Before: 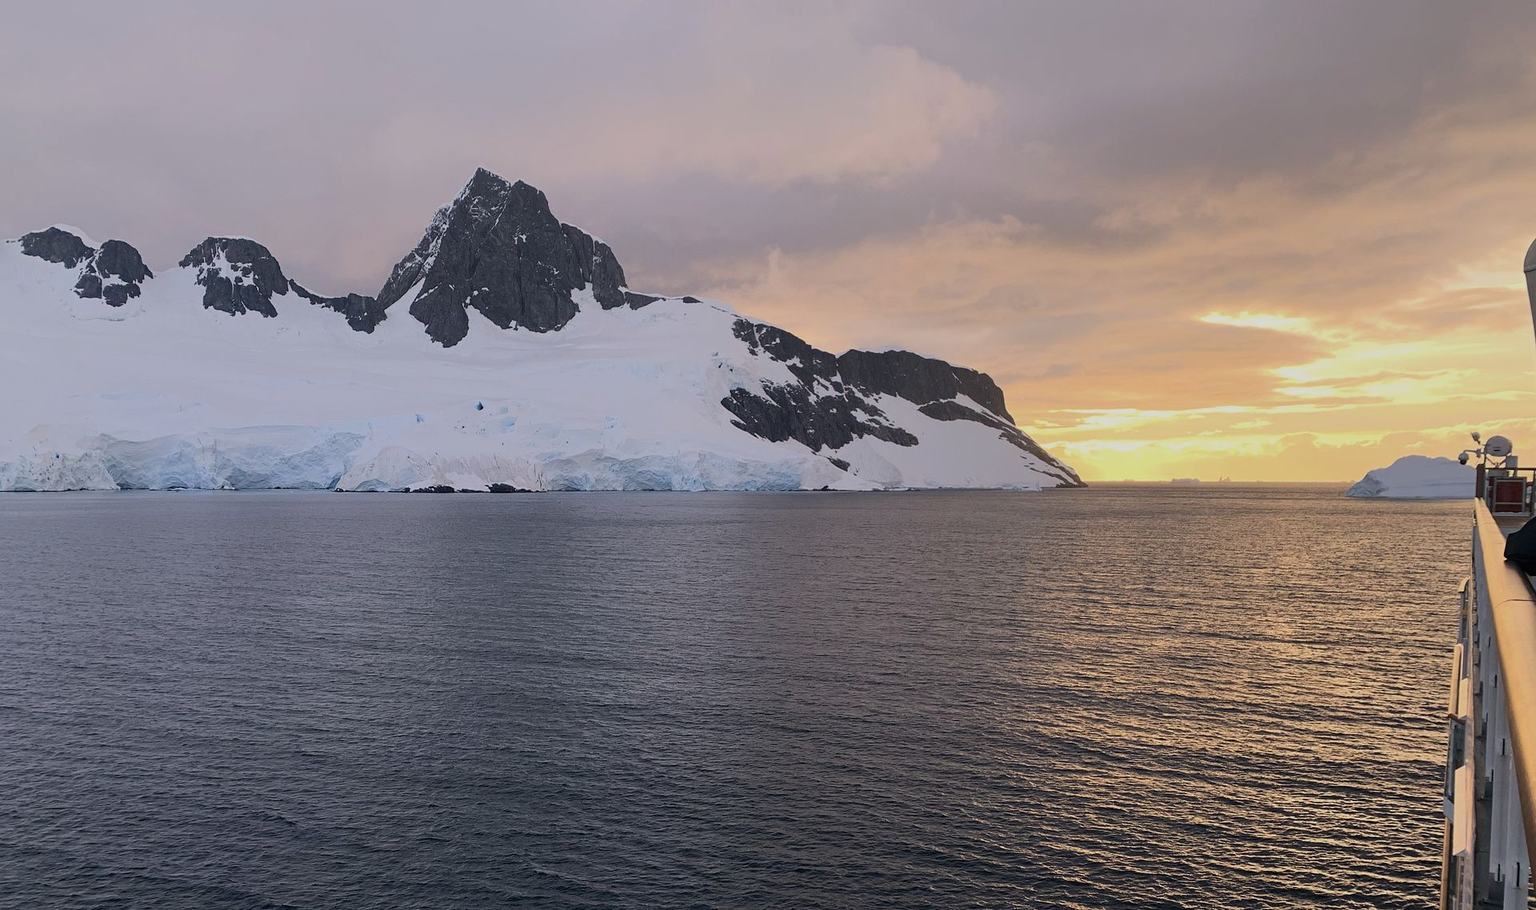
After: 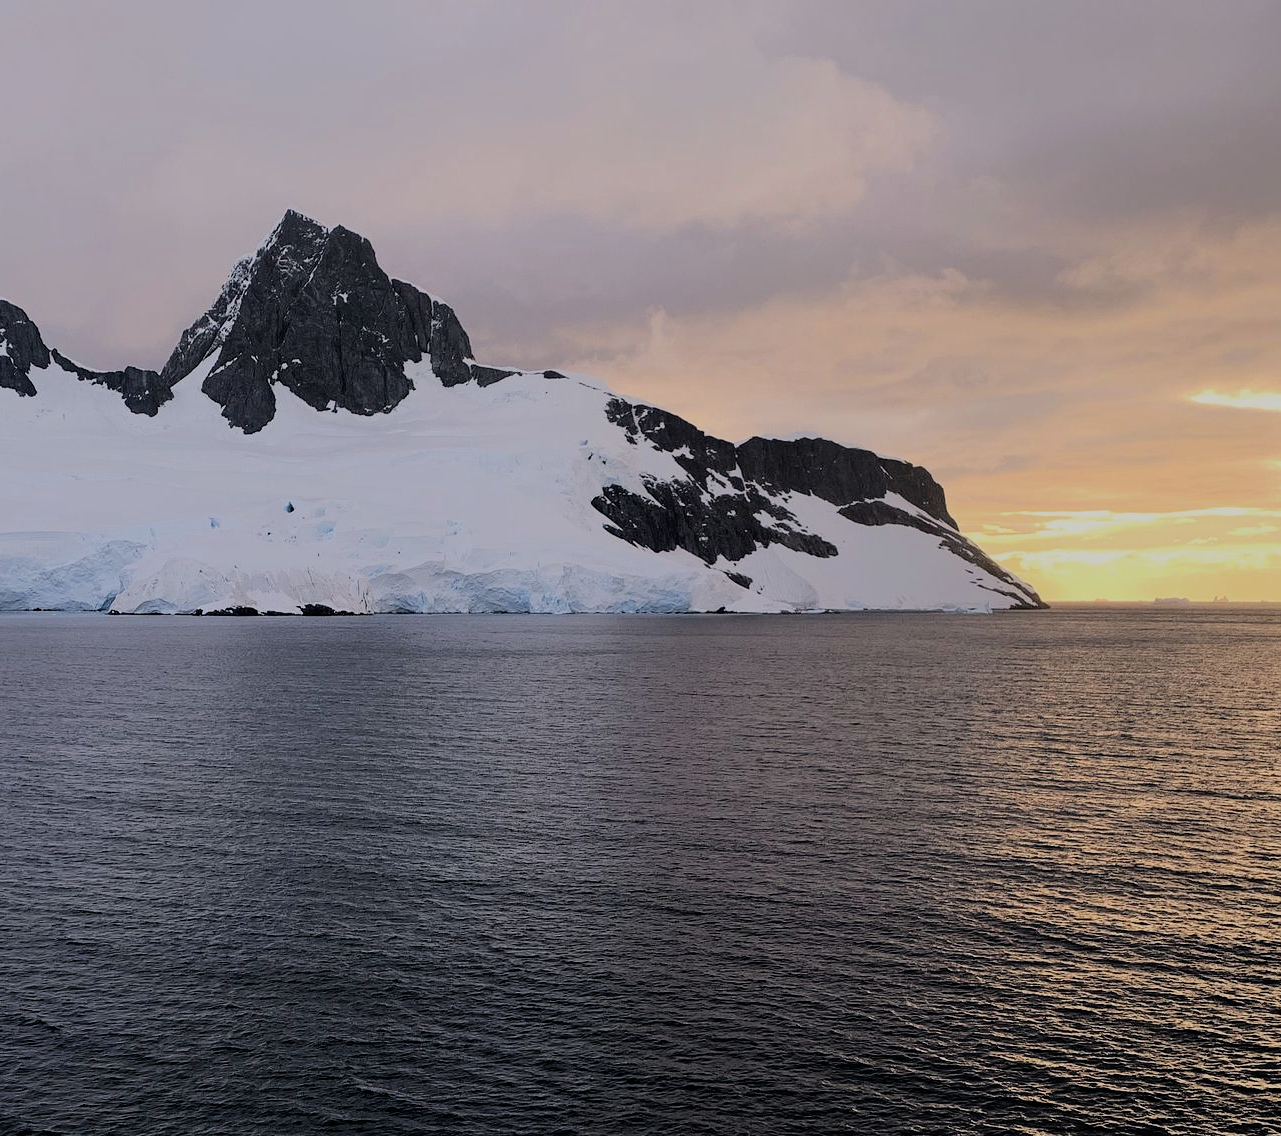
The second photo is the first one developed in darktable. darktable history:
crop and rotate: left 16.182%, right 17.057%
filmic rgb: black relative exposure -5.09 EV, white relative exposure 3.99 EV, threshold 3.03 EV, hardness 2.9, contrast 1.187, highlights saturation mix -29.22%, enable highlight reconstruction true
